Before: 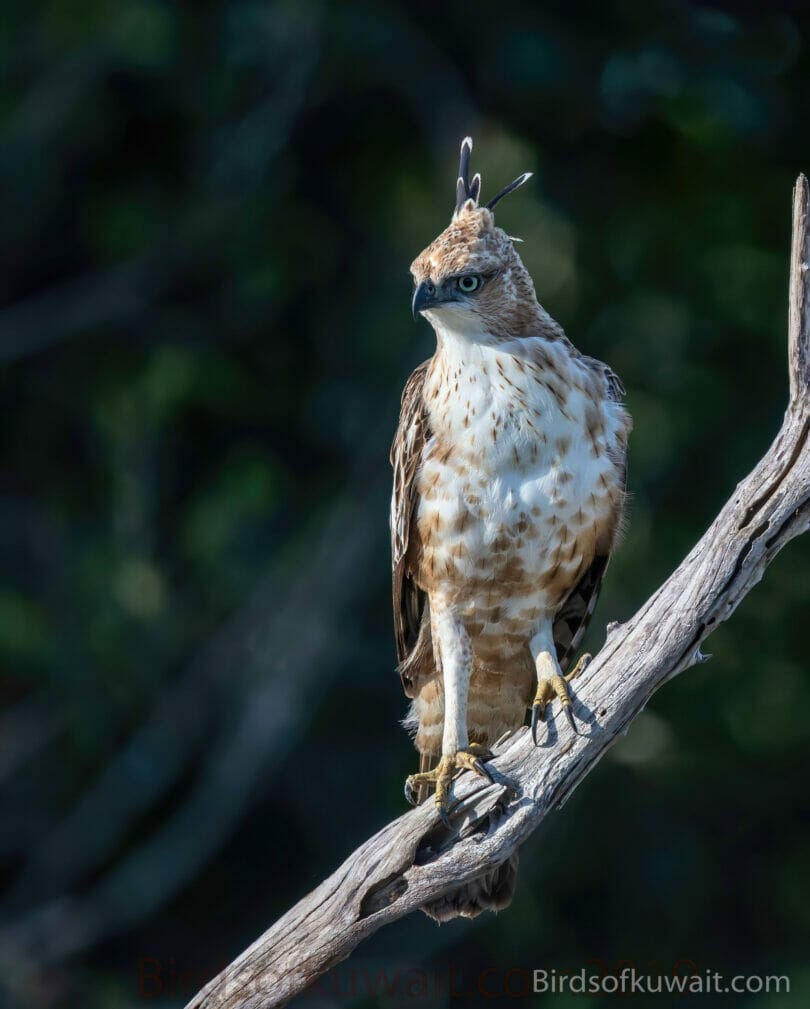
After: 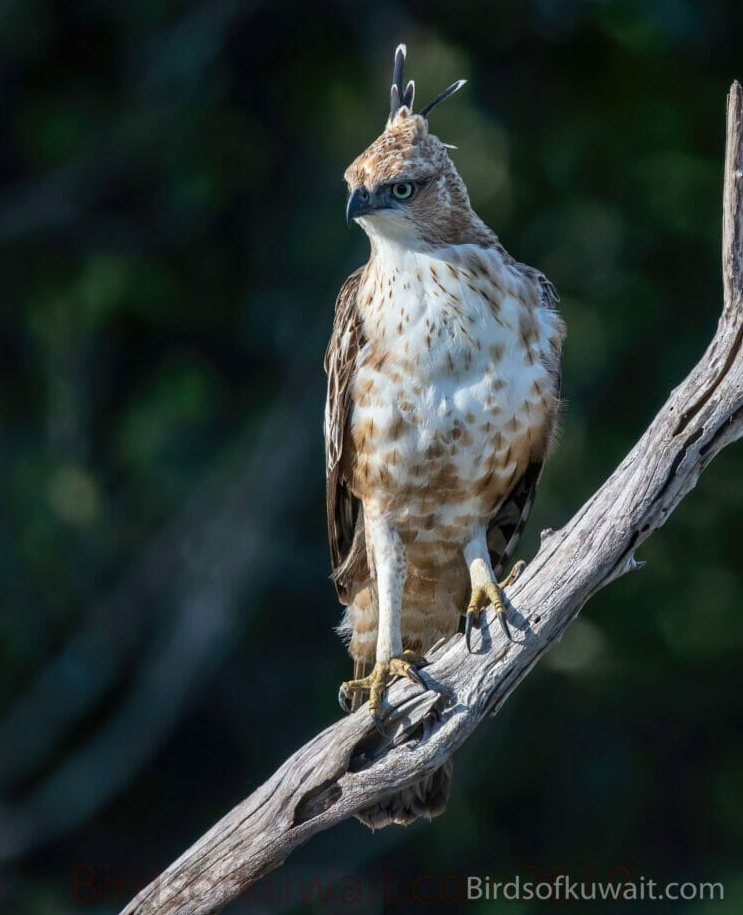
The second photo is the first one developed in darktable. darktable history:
crop and rotate: left 8.262%, top 9.226%
exposure: compensate highlight preservation false
